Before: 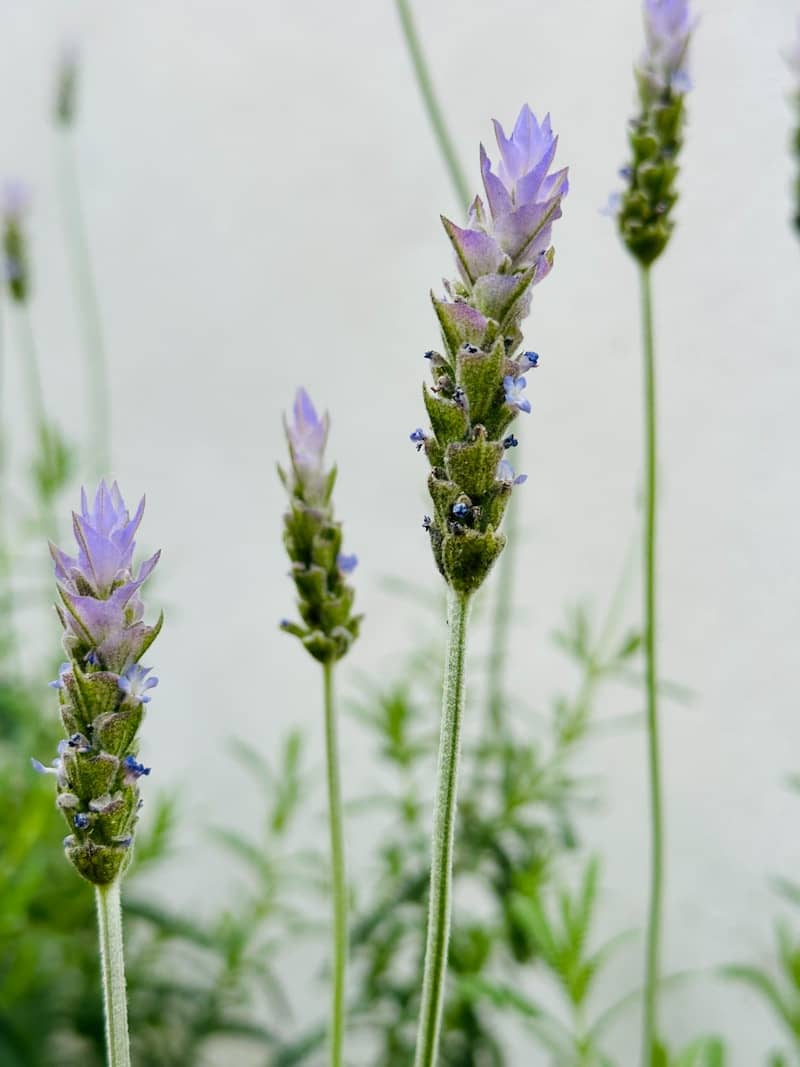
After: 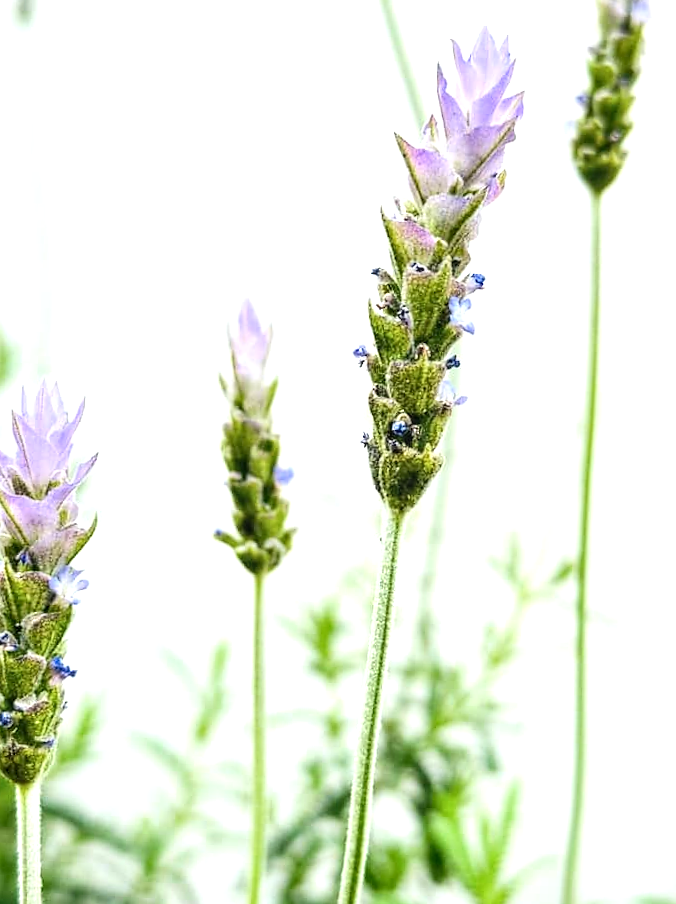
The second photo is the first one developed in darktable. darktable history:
crop and rotate: angle -2.88°, left 5.09%, top 5.206%, right 4.738%, bottom 4.447%
tone equalizer: on, module defaults
sharpen: radius 1.014, threshold 0.95
exposure: exposure 1.001 EV, compensate highlight preservation false
local contrast: on, module defaults
contrast brightness saturation: contrast 0.148, brightness 0.051
